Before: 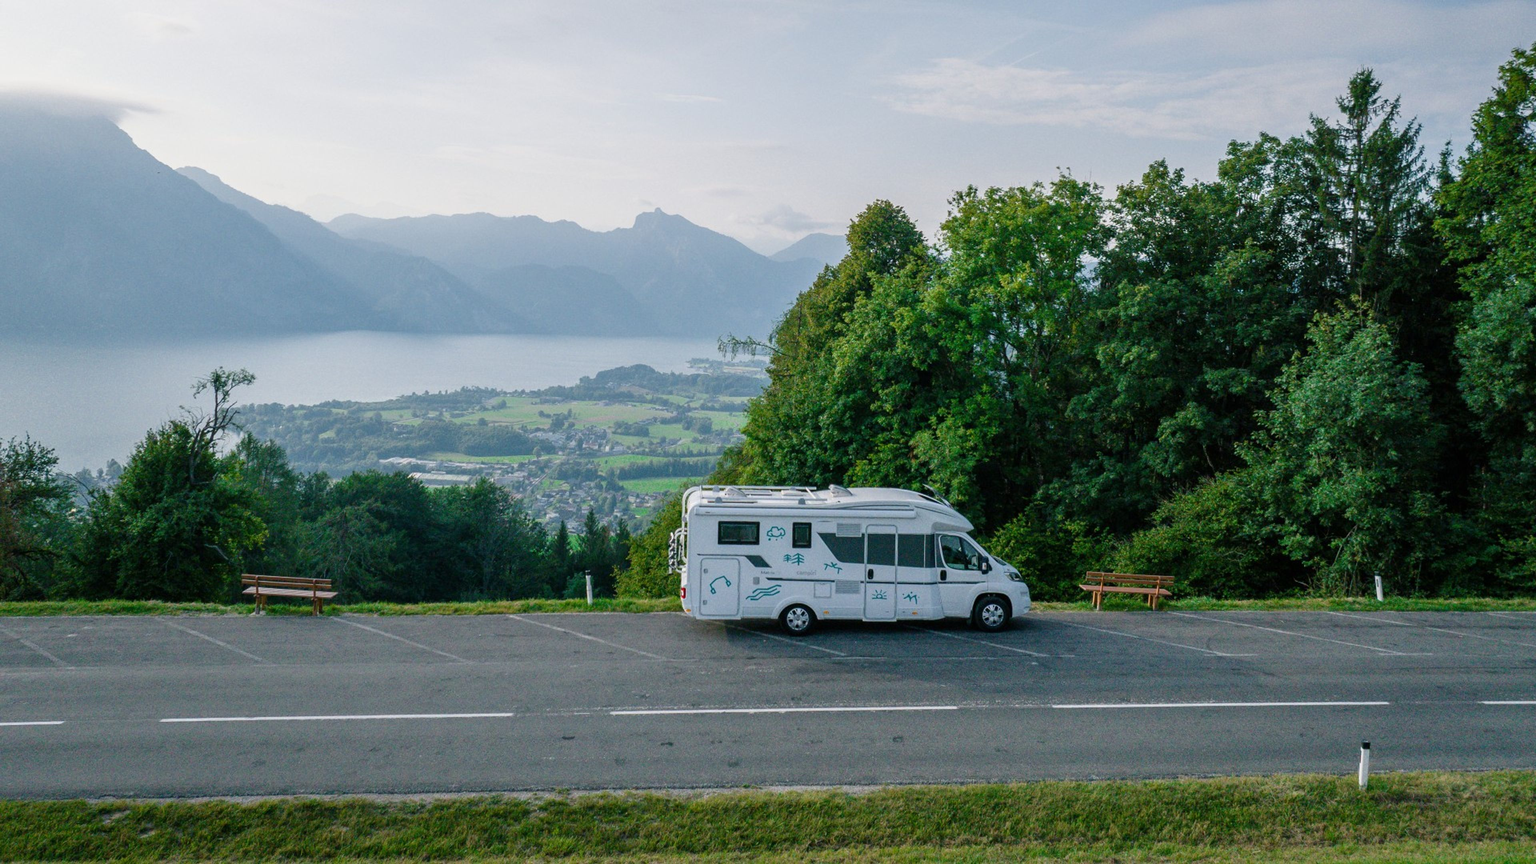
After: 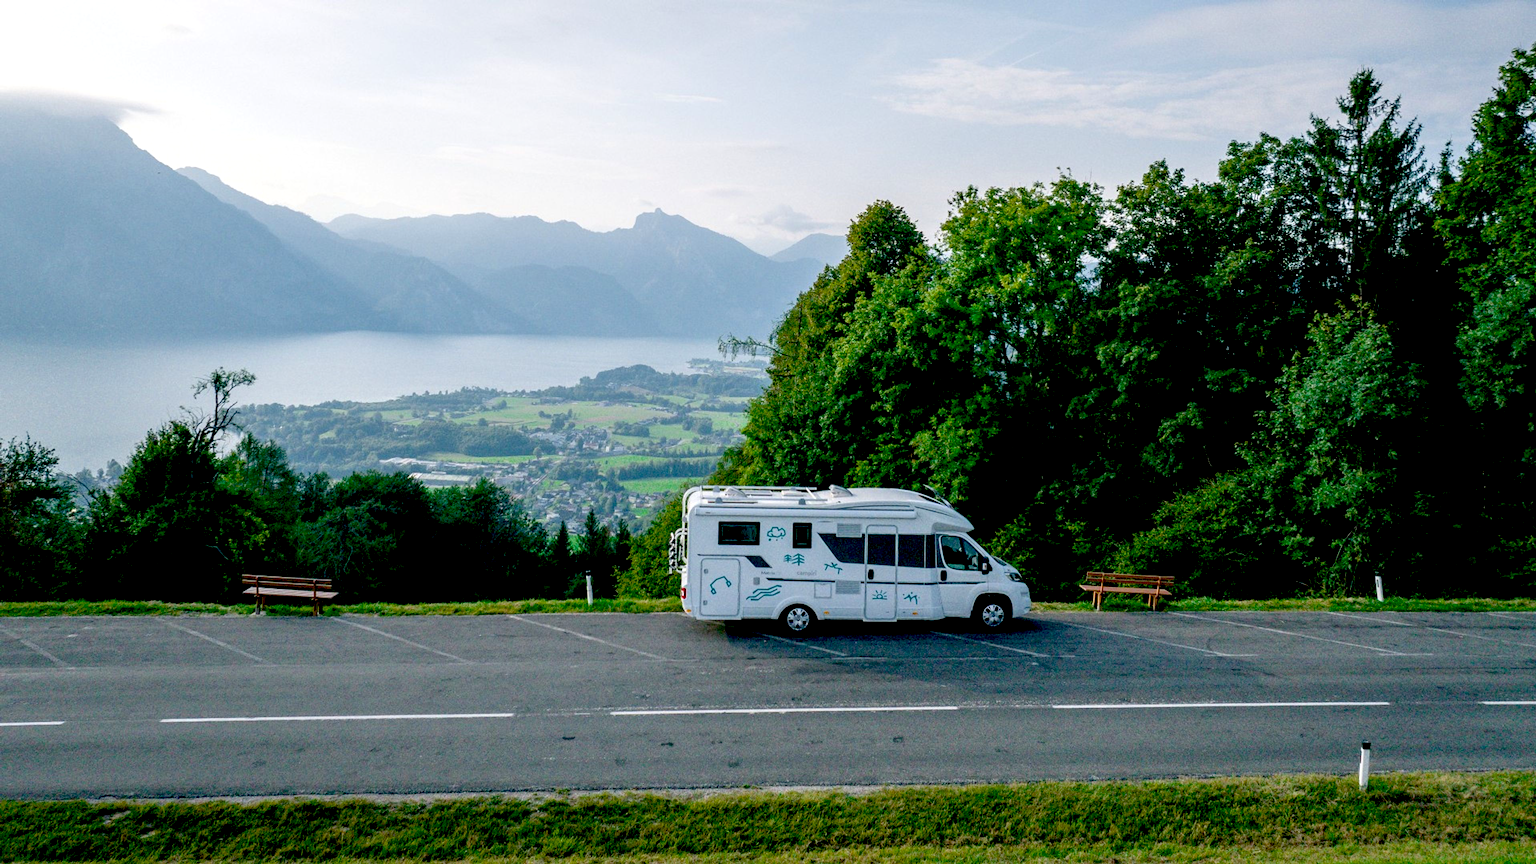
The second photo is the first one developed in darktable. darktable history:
exposure: black level correction 0.032, exposure 0.32 EV, compensate highlight preservation false
